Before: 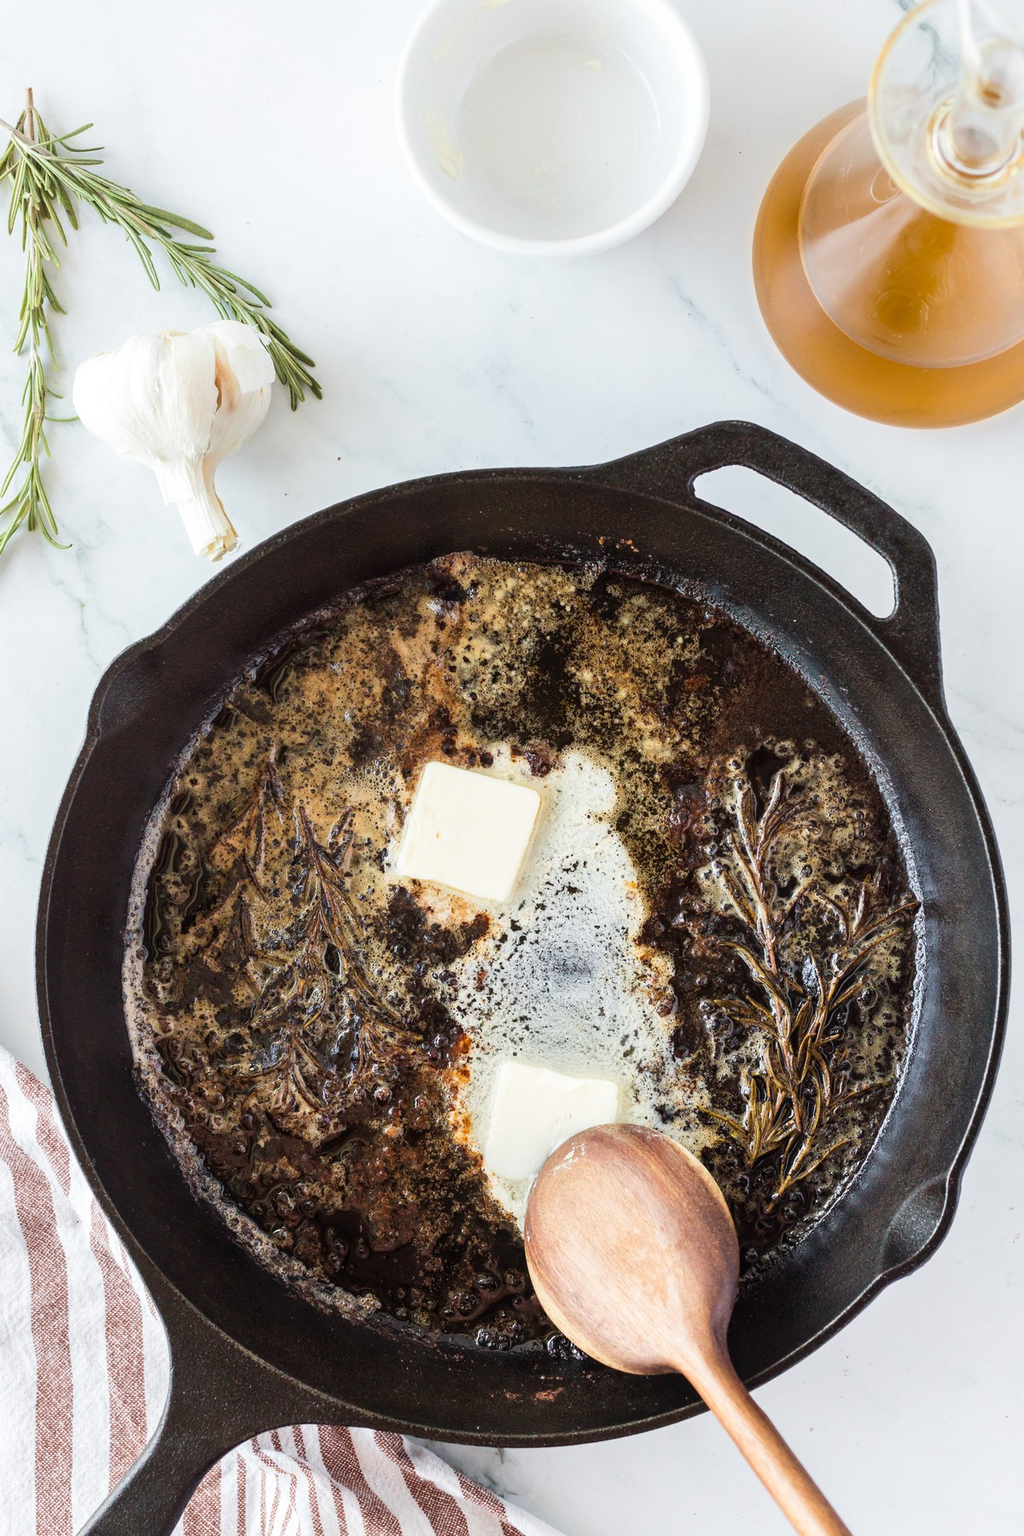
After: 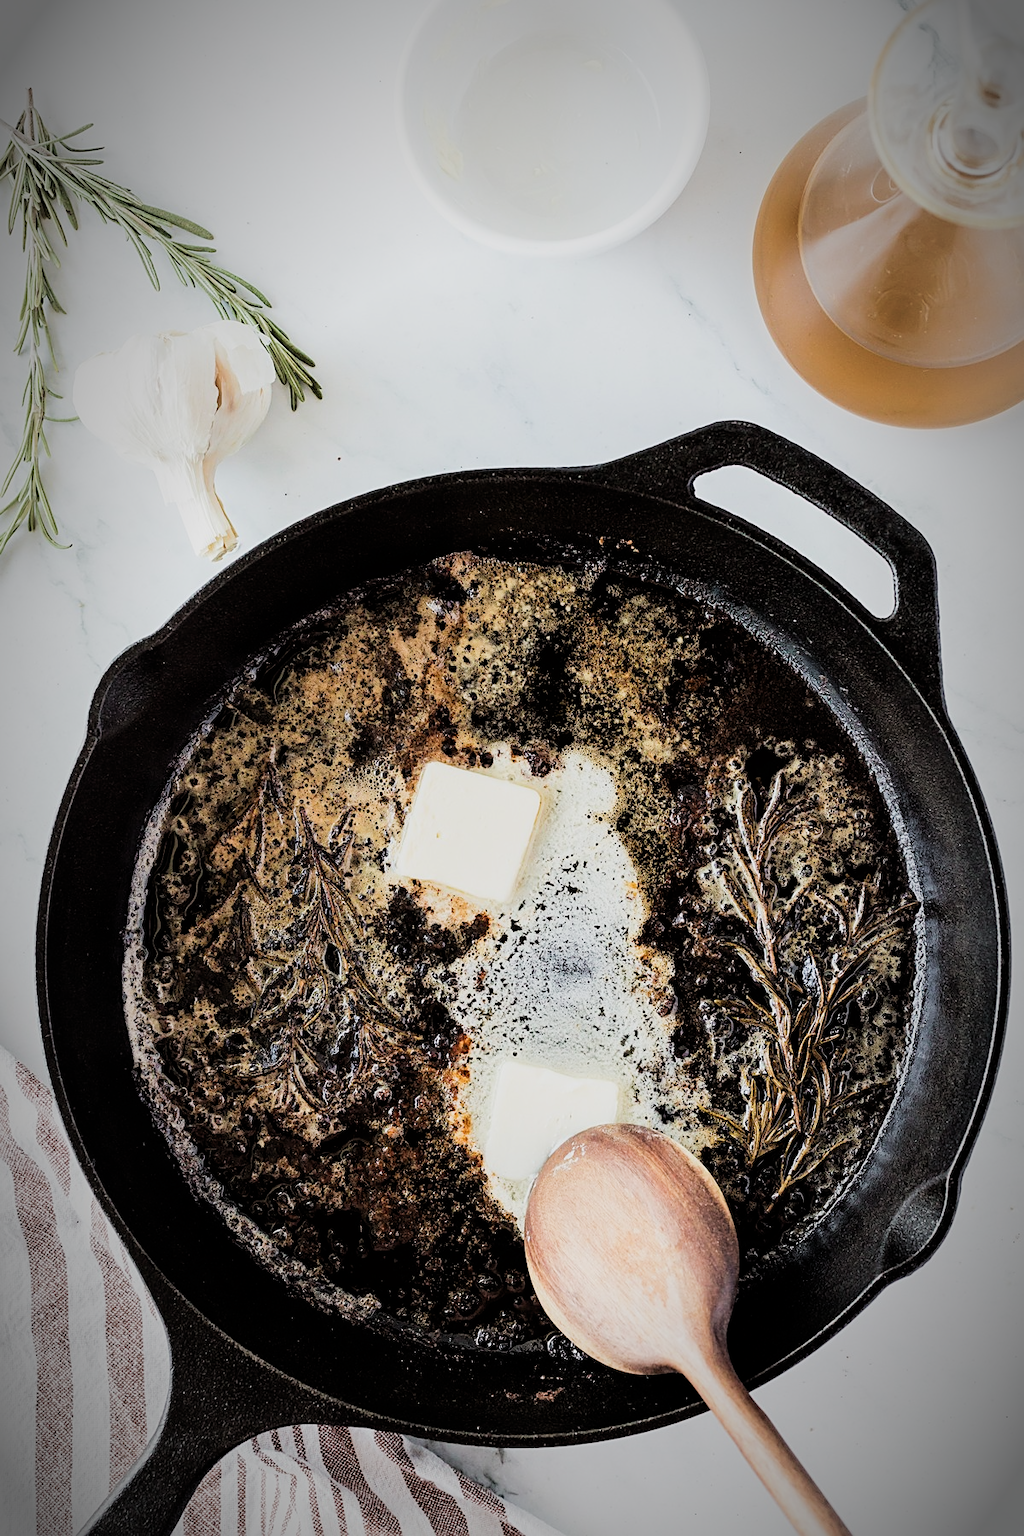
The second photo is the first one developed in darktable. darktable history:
vignetting: fall-off start 67.5%, fall-off radius 67.23%, brightness -0.813, automatic ratio true
color balance rgb: linear chroma grading › shadows -3%, linear chroma grading › highlights -4%
filmic rgb: black relative exposure -5 EV, hardness 2.88, contrast 1.3, highlights saturation mix -30%
sharpen: on, module defaults
